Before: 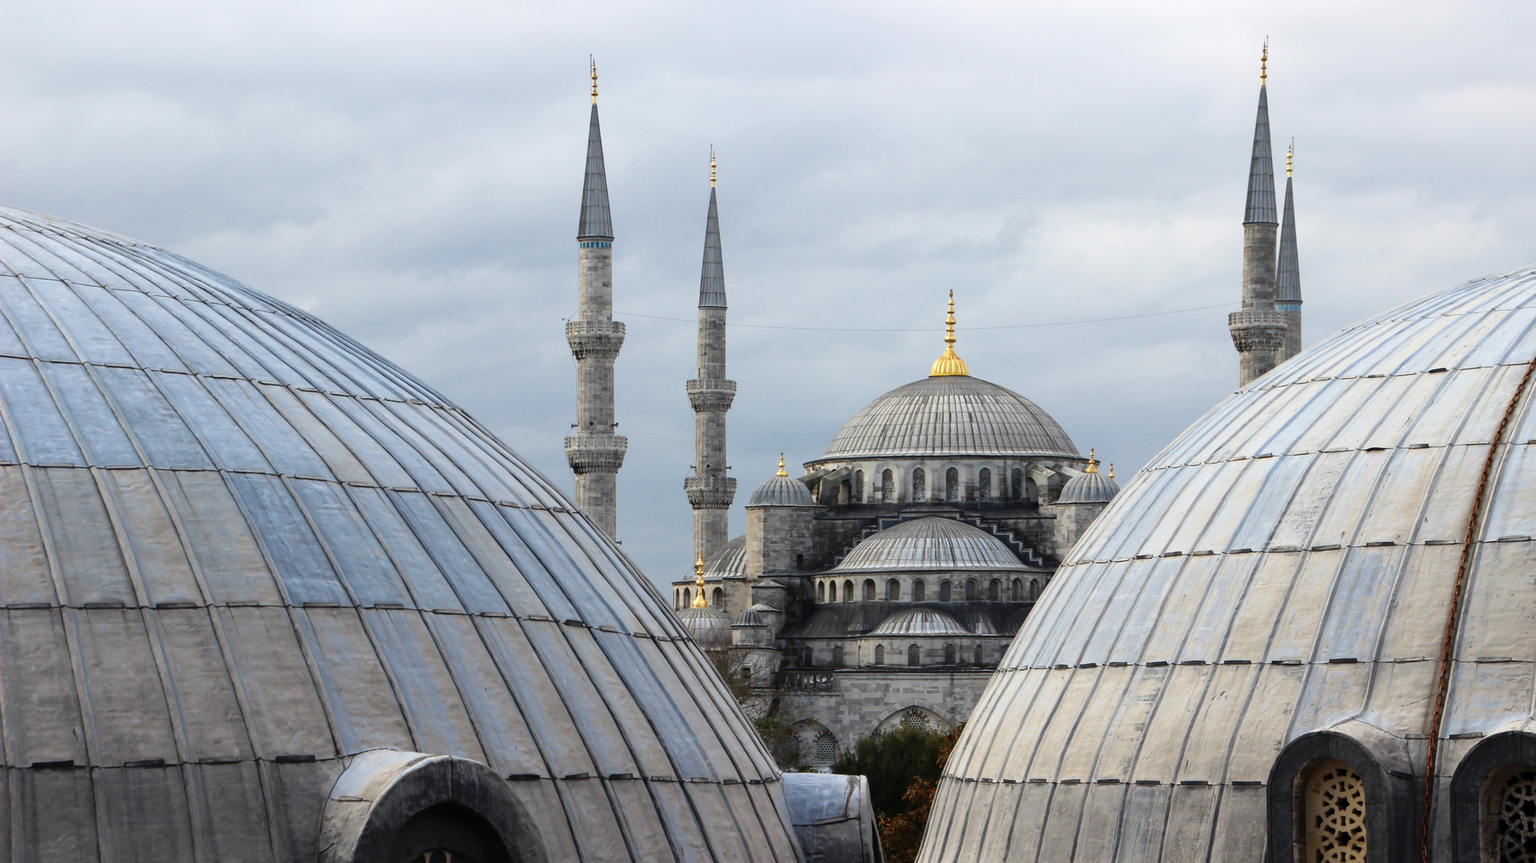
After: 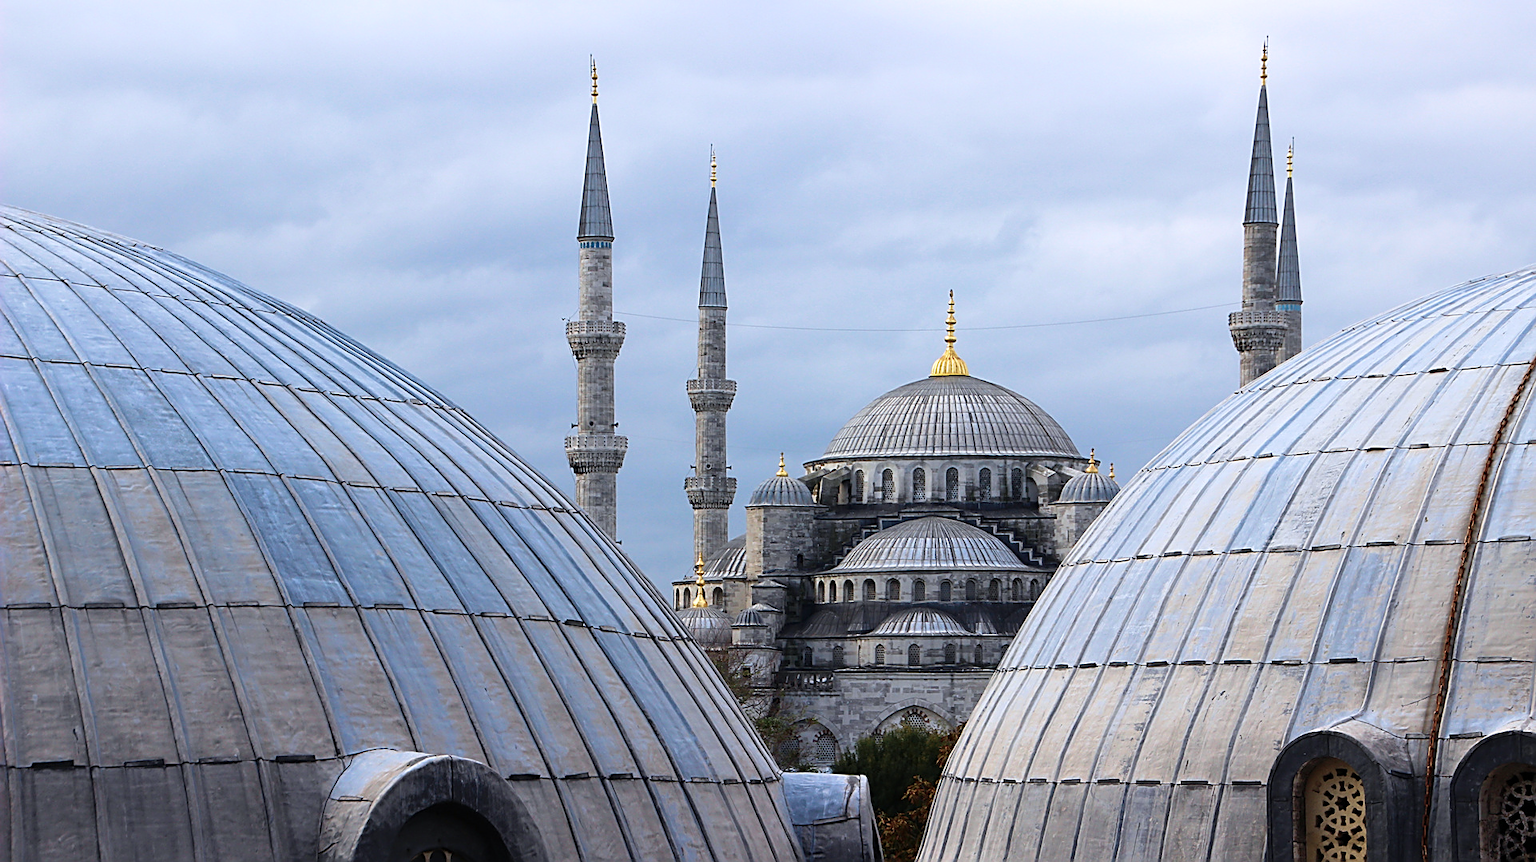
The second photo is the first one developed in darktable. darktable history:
color calibration: illuminant as shot in camera, x 0.358, y 0.373, temperature 4628.91 K
velvia: on, module defaults
sharpen: amount 0.892
